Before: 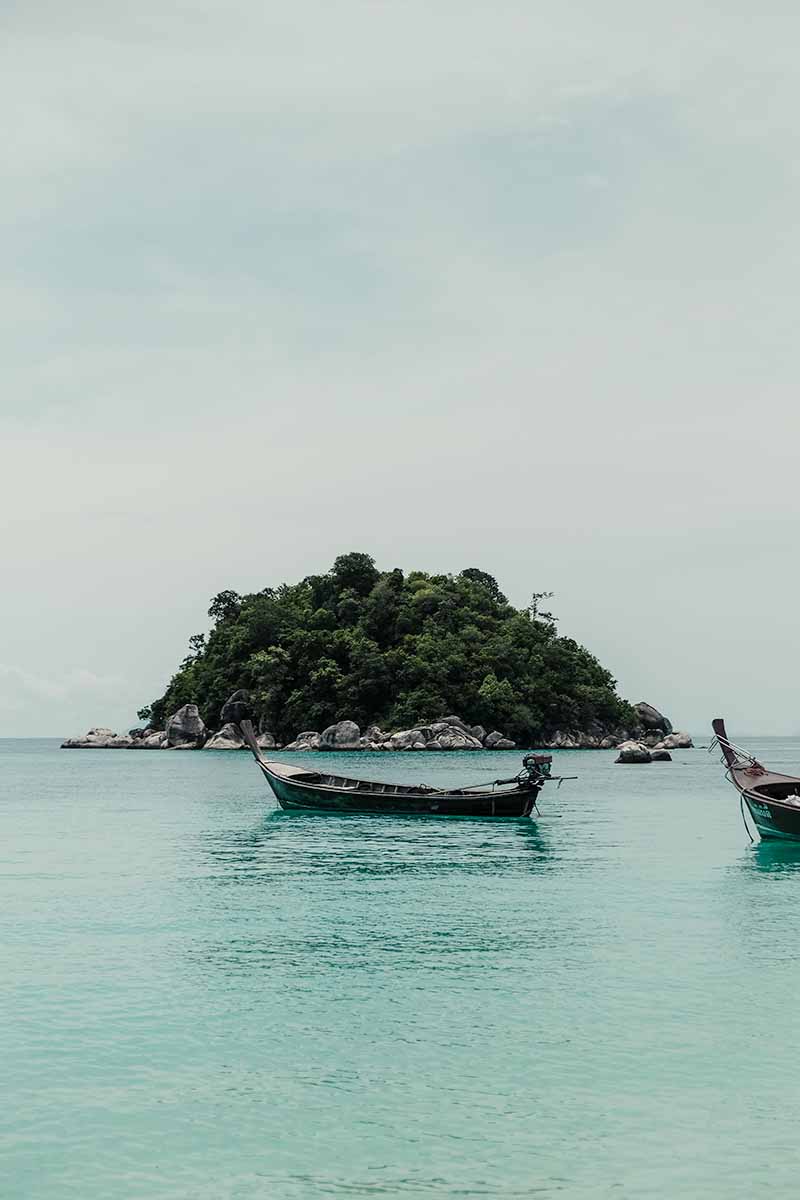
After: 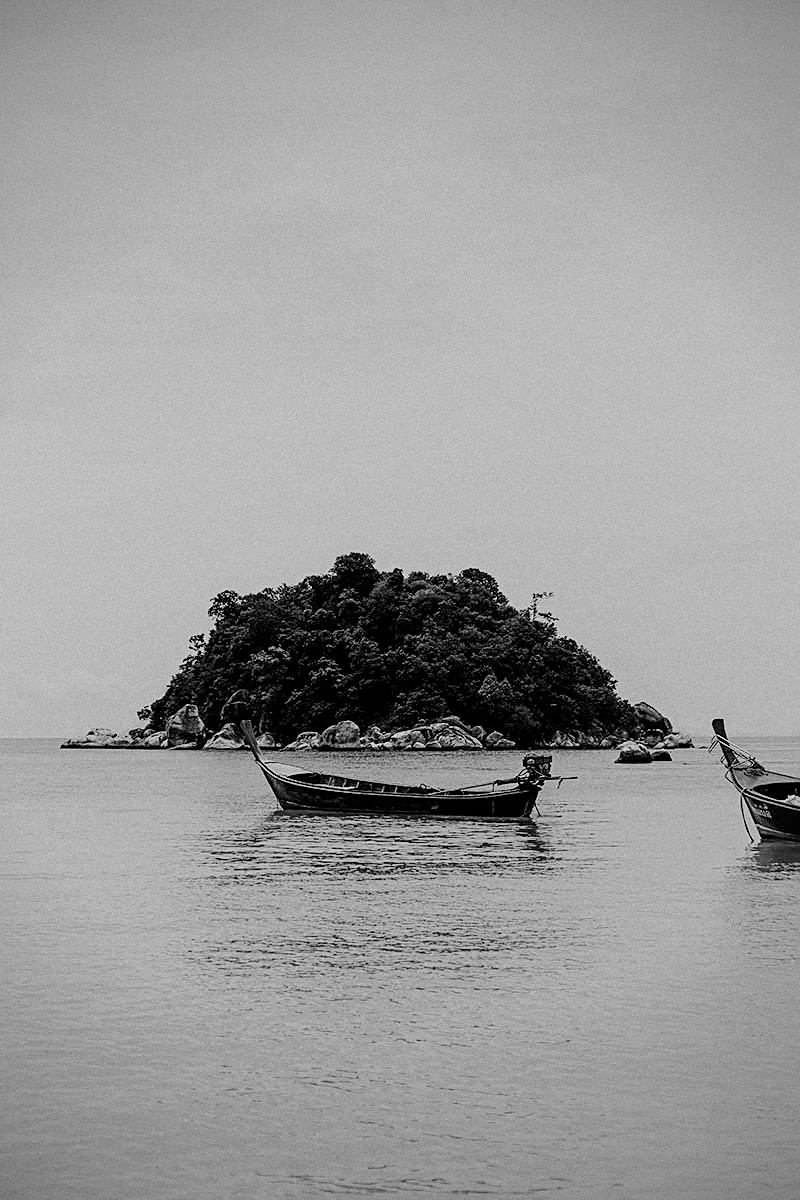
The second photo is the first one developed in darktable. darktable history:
color calibration "B&W: ILFORD DELTA 100": output gray [0.246, 0.254, 0.501, 0], gray › normalize channels true, illuminant same as pipeline (D50), adaptation XYZ, x 0.346, y 0.359, gamut compression 0
filmic rgb #1: black relative exposure -7.65 EV, white relative exposure 4.56 EV, hardness 3.61
grain: on, module defaults
sharpen: on, module defaults
filmic rgb: black relative exposure -7.65 EV, white relative exposure 4.56 EV, hardness 3.61, contrast 1.106
vignetting: fall-off start 71.74%
